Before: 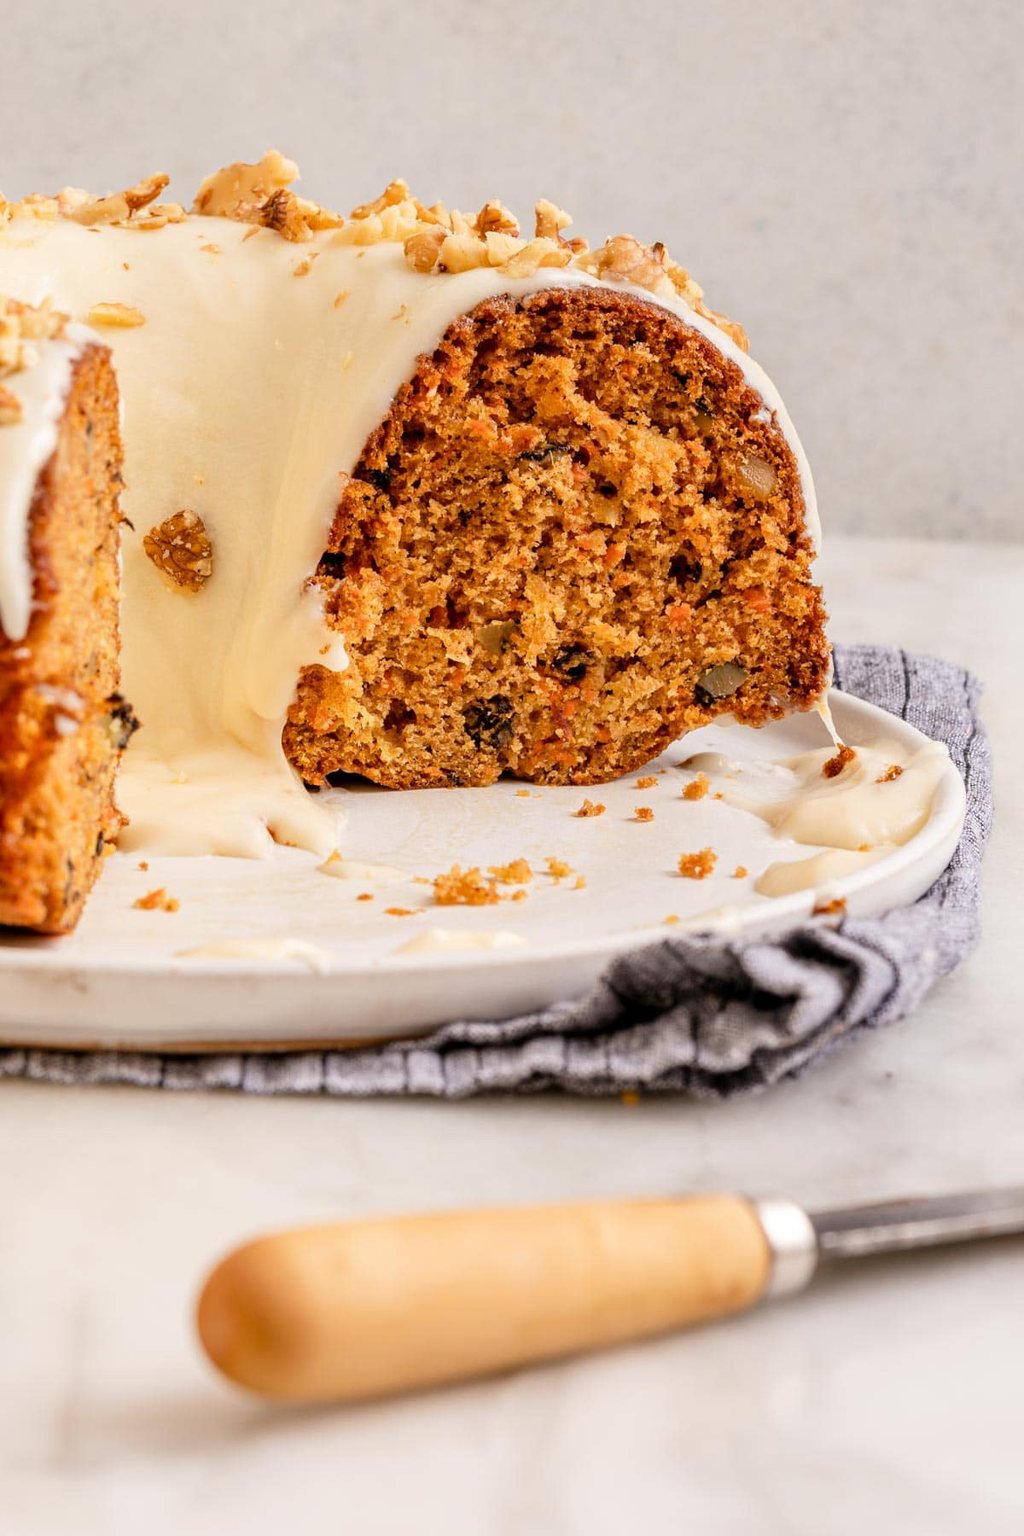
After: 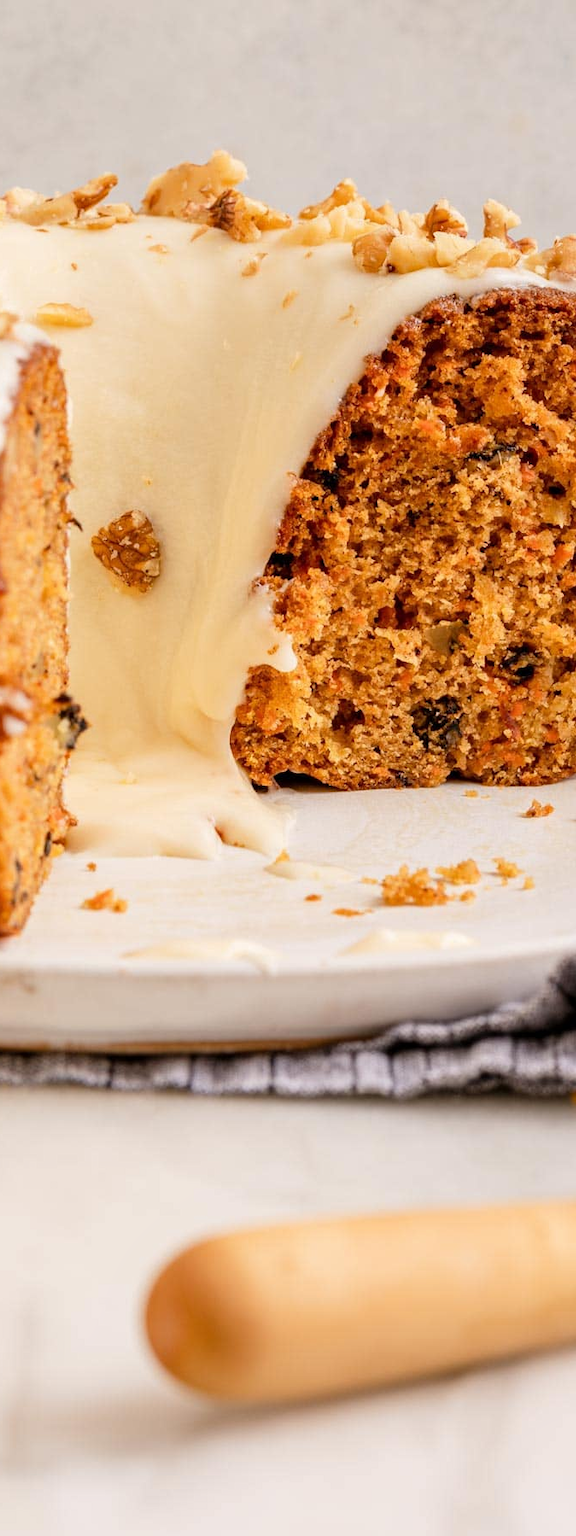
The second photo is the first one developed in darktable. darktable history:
crop: left 5.109%, right 38.636%
tone equalizer: smoothing diameter 2.1%, edges refinement/feathering 22.98, mask exposure compensation -1.57 EV, filter diffusion 5
exposure: compensate exposure bias true, compensate highlight preservation false
